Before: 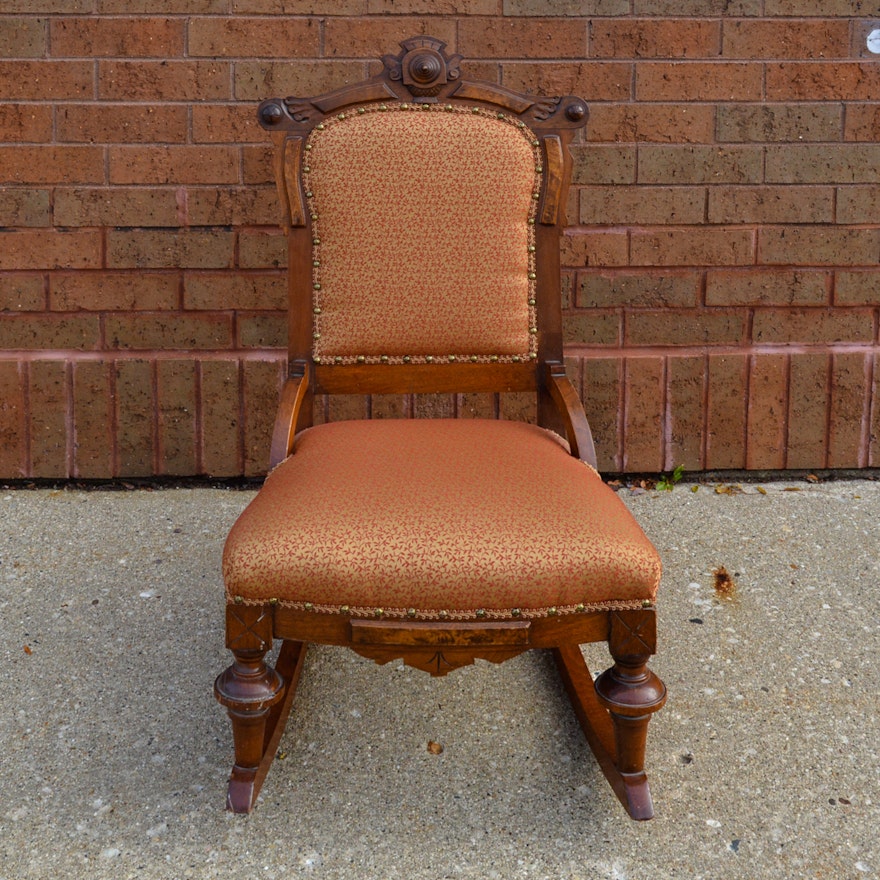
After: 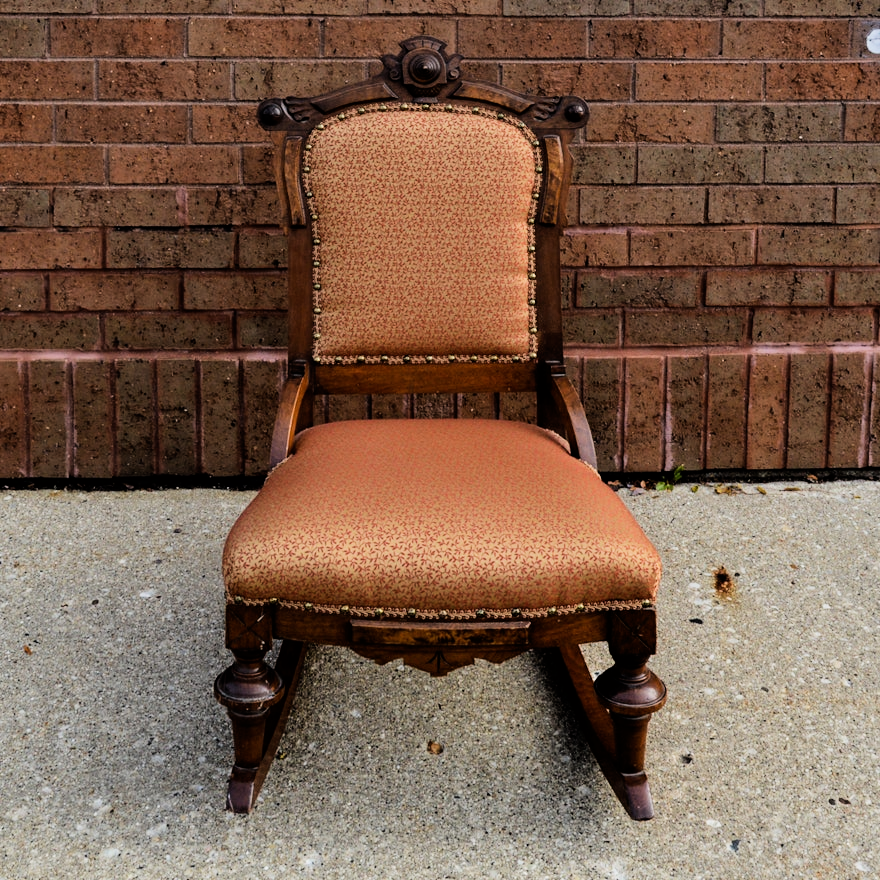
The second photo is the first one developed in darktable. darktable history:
tone equalizer: -8 EV -0.417 EV, -7 EV -0.389 EV, -6 EV -0.333 EV, -5 EV -0.222 EV, -3 EV 0.222 EV, -2 EV 0.333 EV, -1 EV 0.389 EV, +0 EV 0.417 EV, edges refinement/feathering 500, mask exposure compensation -1.57 EV, preserve details no
filmic rgb: black relative exposure -5 EV, hardness 2.88, contrast 1.4, highlights saturation mix -20%
